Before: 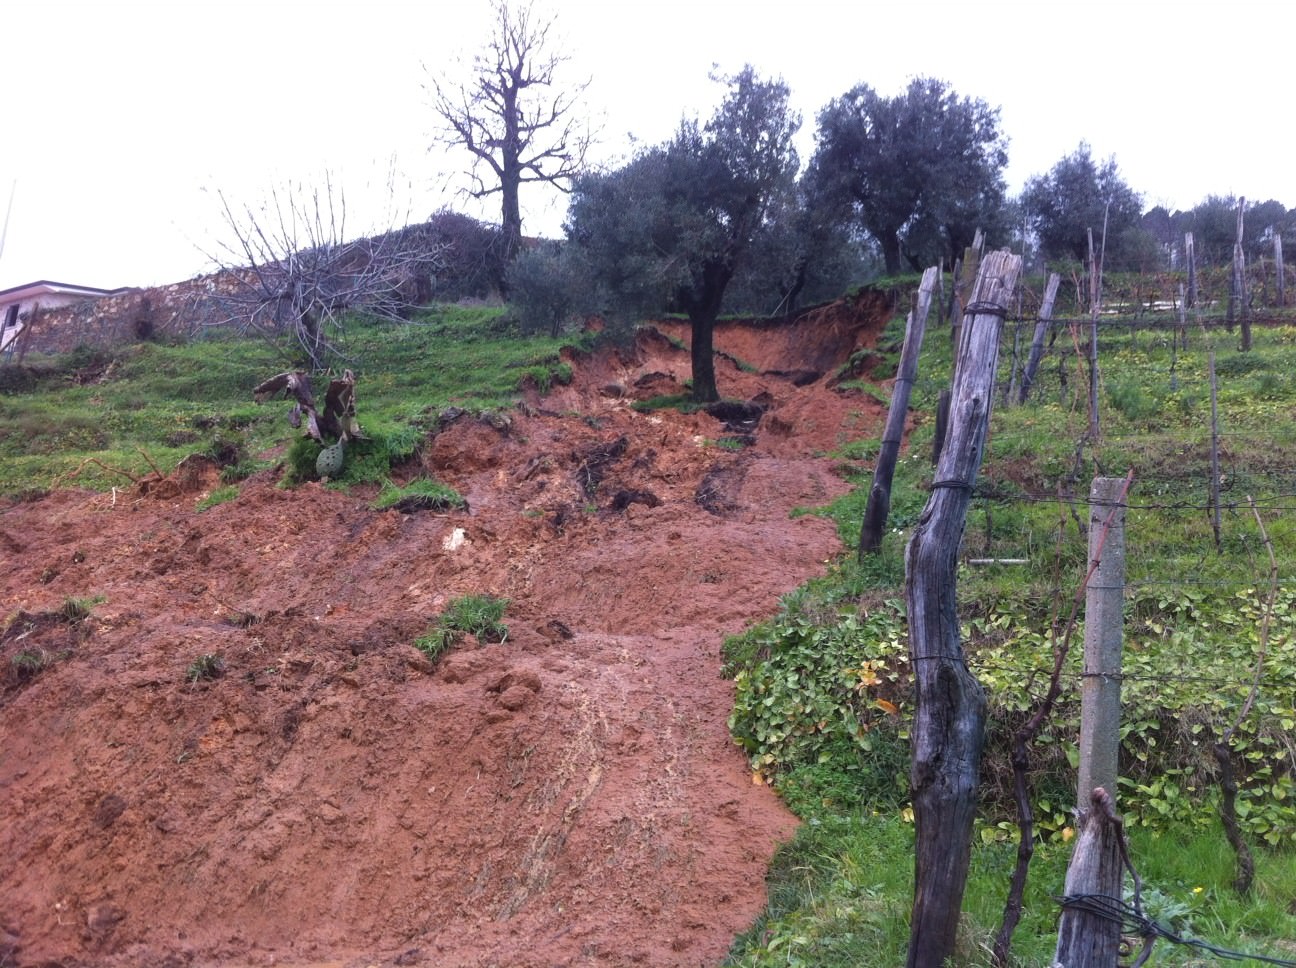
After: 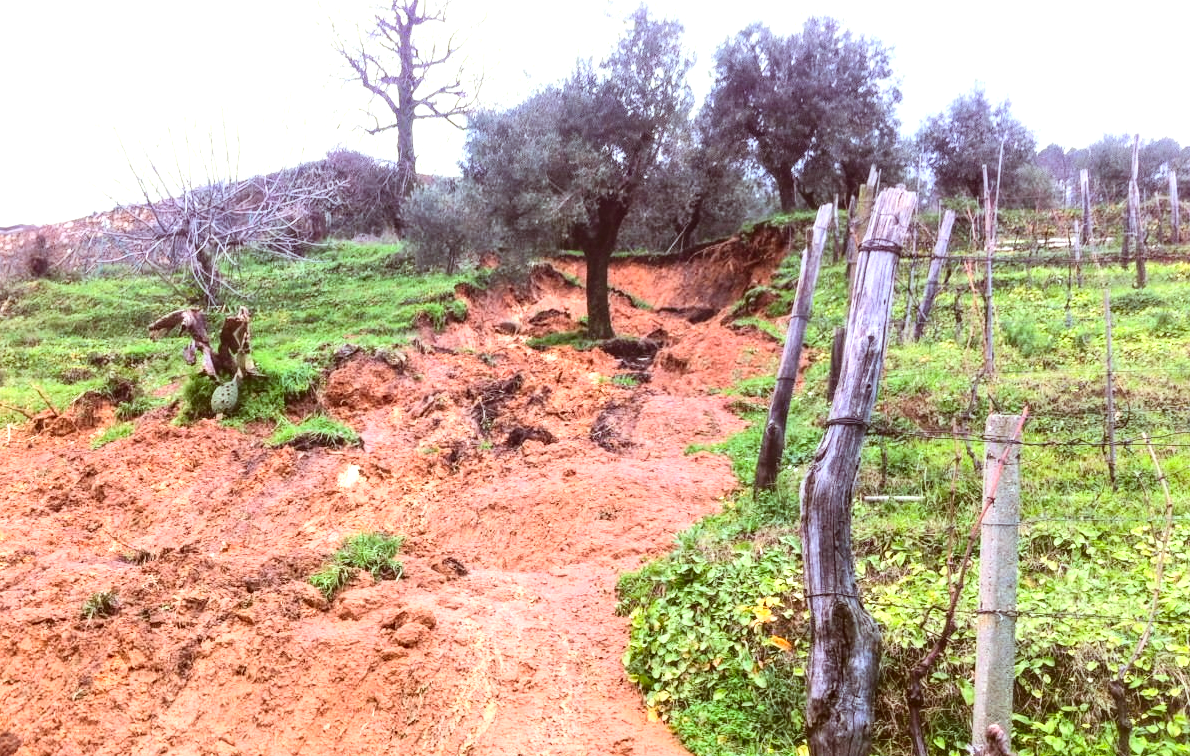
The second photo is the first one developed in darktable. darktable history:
exposure: black level correction 0, exposure 0.701 EV, compensate highlight preservation false
tone equalizer: on, module defaults
contrast brightness saturation: contrast 0.202, brightness 0.16, saturation 0.216
tone curve: curves: ch0 [(0, 0) (0.003, 0.065) (0.011, 0.072) (0.025, 0.09) (0.044, 0.104) (0.069, 0.116) (0.1, 0.127) (0.136, 0.15) (0.177, 0.184) (0.224, 0.223) (0.277, 0.28) (0.335, 0.361) (0.399, 0.443) (0.468, 0.525) (0.543, 0.616) (0.623, 0.713) (0.709, 0.79) (0.801, 0.866) (0.898, 0.933) (1, 1)]
crop: left 8.158%, top 6.571%, bottom 15.316%
color correction: highlights a* -5.18, highlights b* 9.79, shadows a* 9.92, shadows b* 24.67
local contrast: detail 130%
